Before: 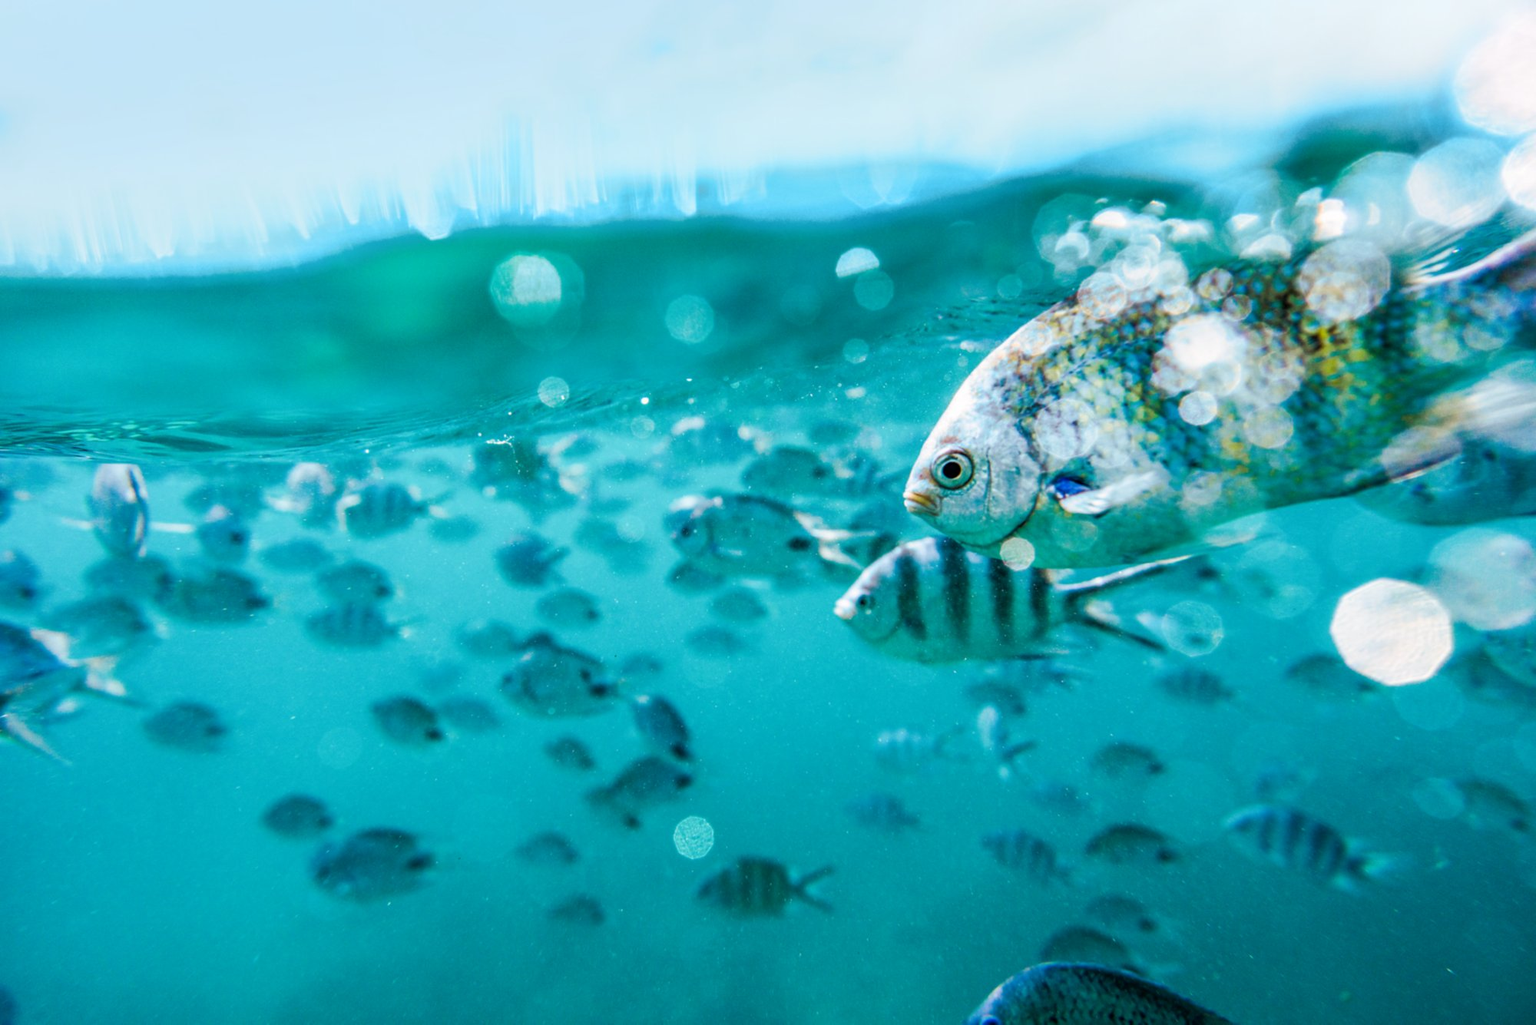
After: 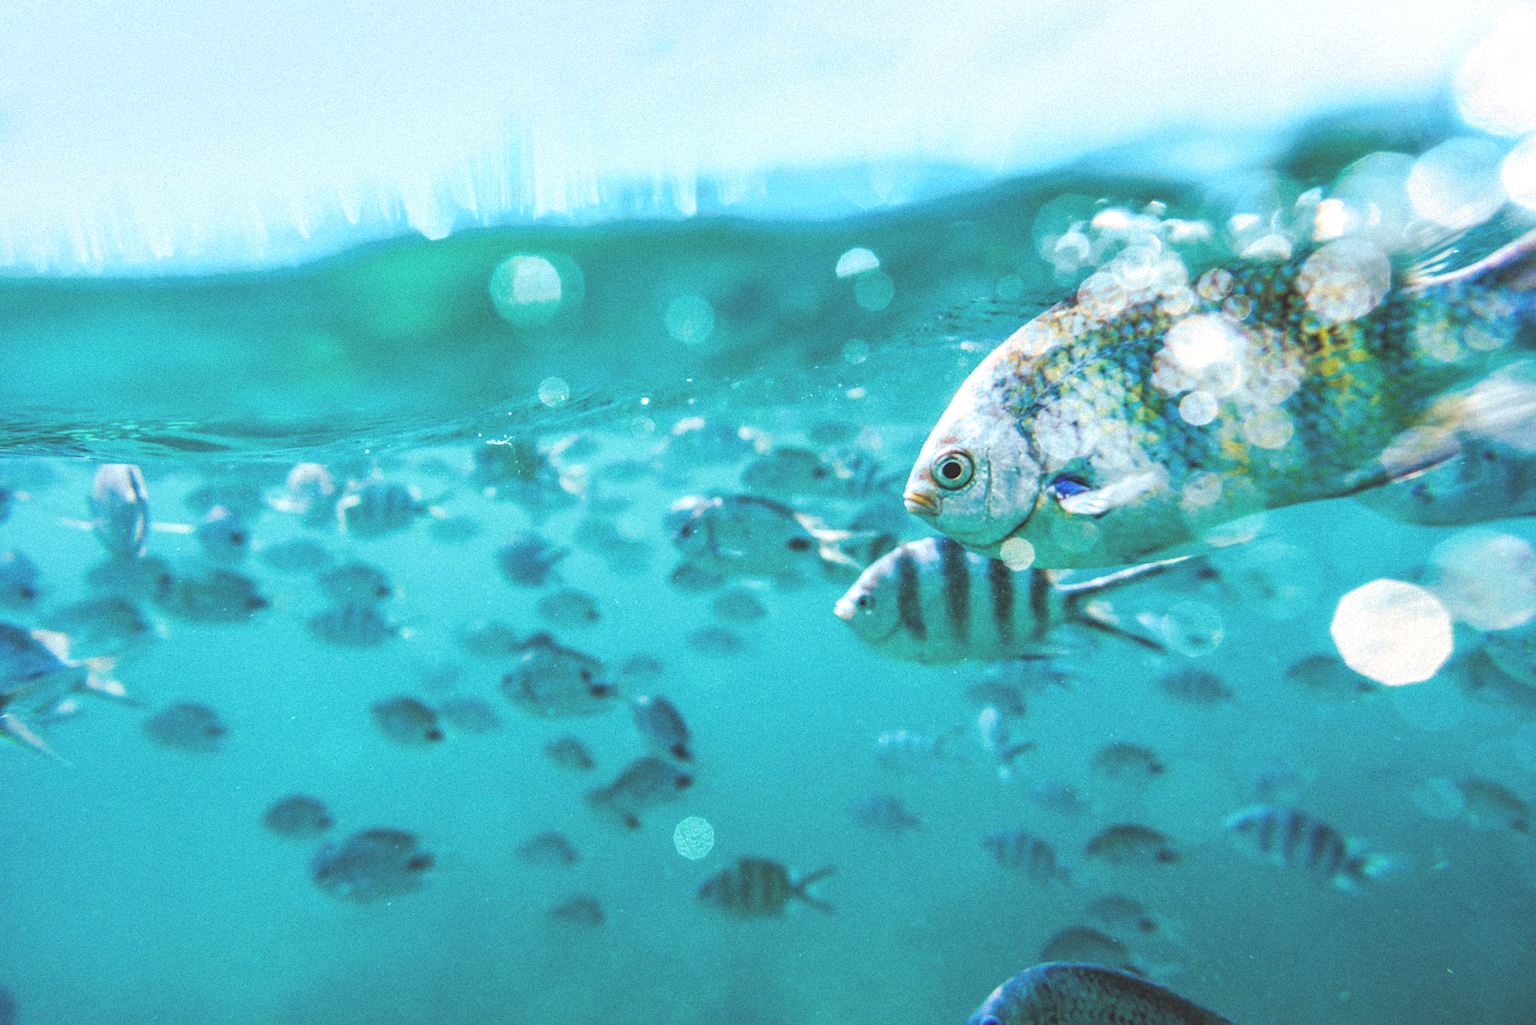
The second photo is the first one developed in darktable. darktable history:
white balance: red 1.009, blue 0.985
rgb levels: levels [[0.013, 0.434, 0.89], [0, 0.5, 1], [0, 0.5, 1]]
exposure: black level correction -0.03, compensate highlight preservation false
grain: mid-tones bias 0%
